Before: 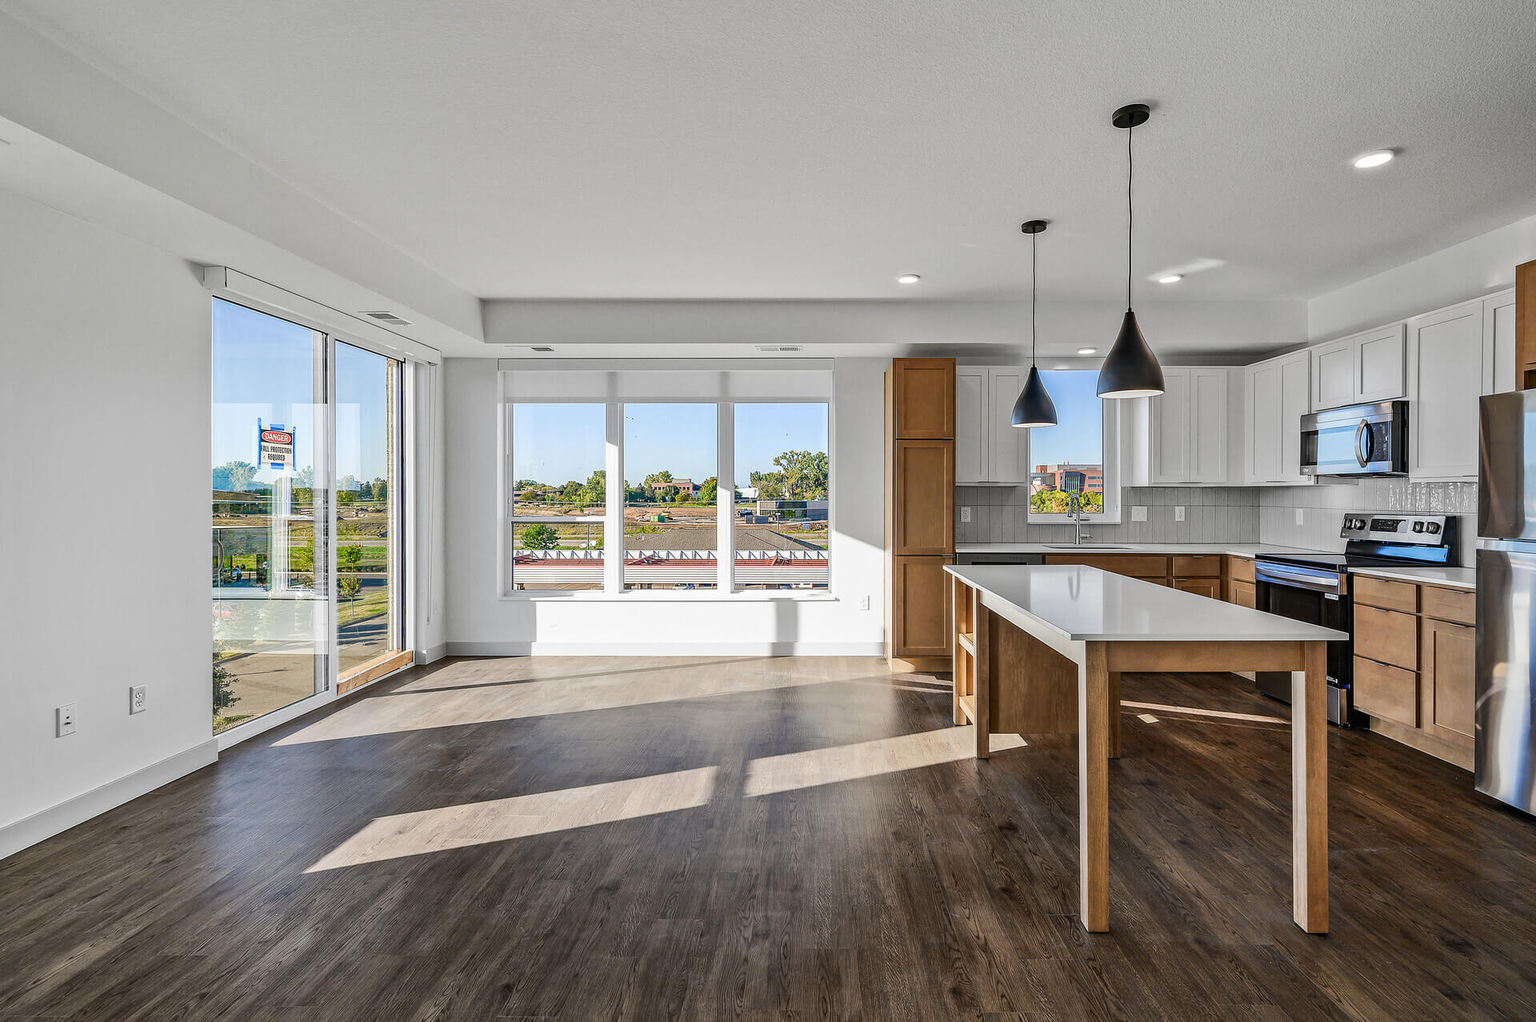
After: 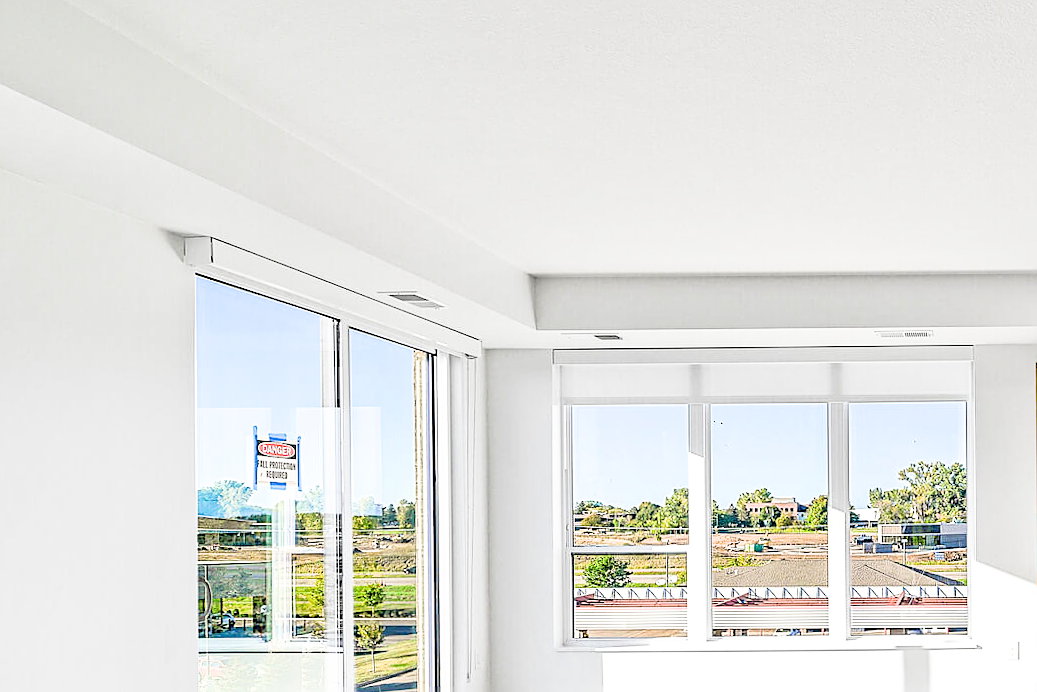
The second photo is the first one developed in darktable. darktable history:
exposure: black level correction 0, exposure 1.2 EV, compensate exposure bias true, compensate highlight preservation false
rotate and perspective: rotation -0.45°, automatic cropping original format, crop left 0.008, crop right 0.992, crop top 0.012, crop bottom 0.988
filmic rgb: black relative exposure -3.86 EV, white relative exposure 3.48 EV, hardness 2.63, contrast 1.103
crop and rotate: left 3.047%, top 7.509%, right 42.236%, bottom 37.598%
sharpen: on, module defaults
tone equalizer: on, module defaults
